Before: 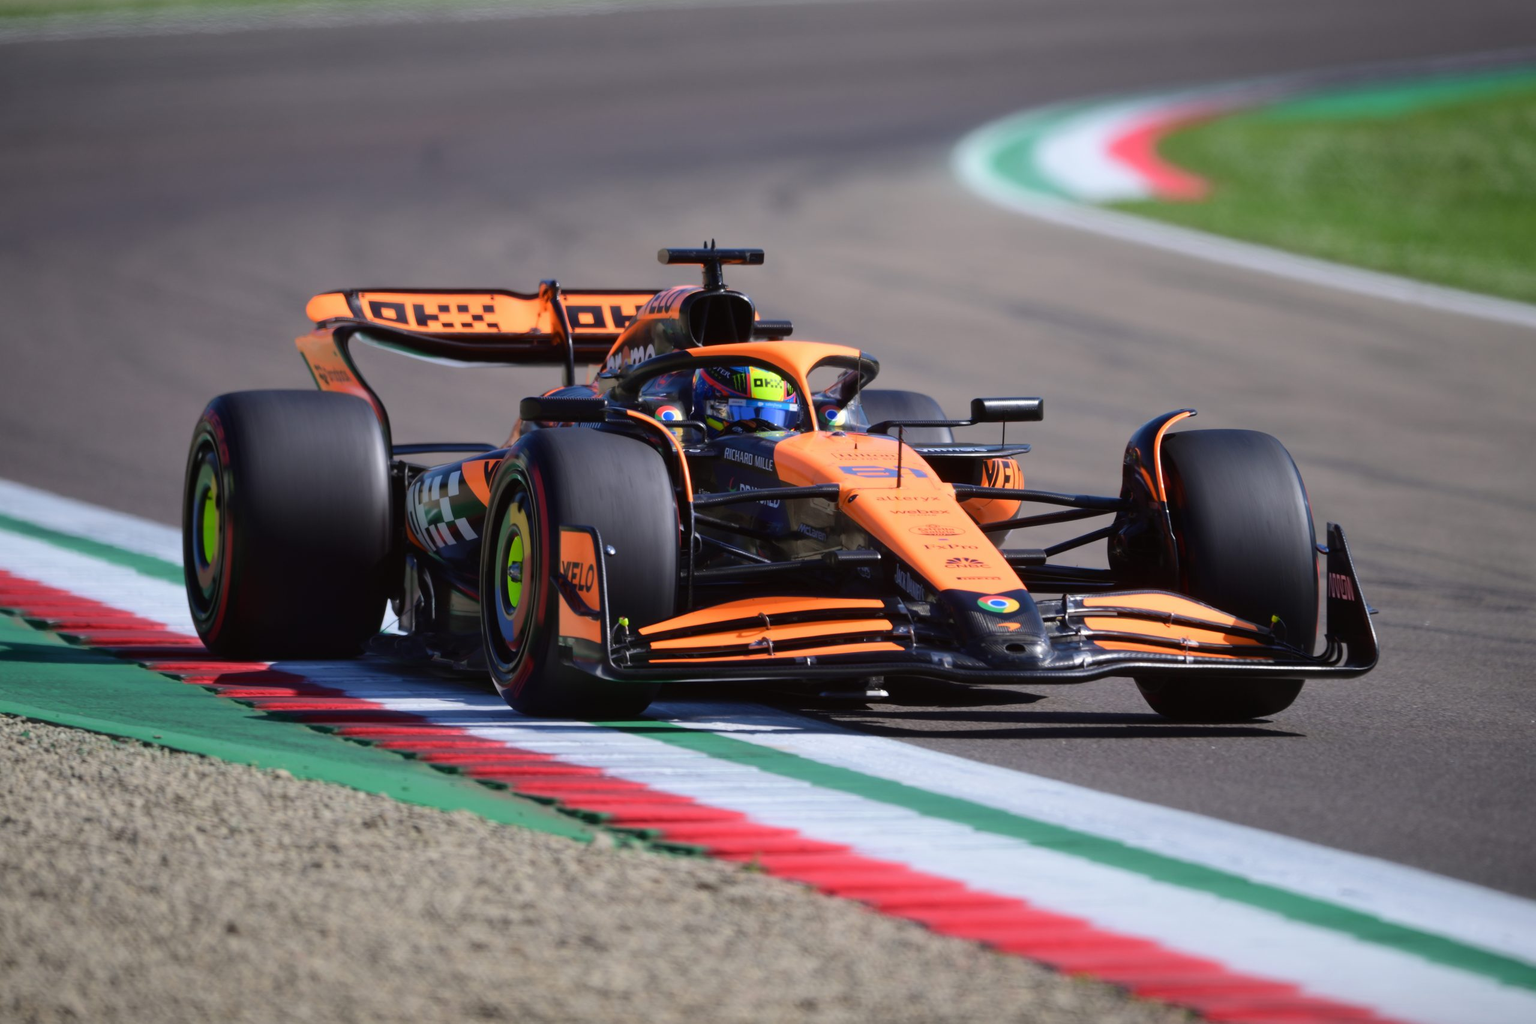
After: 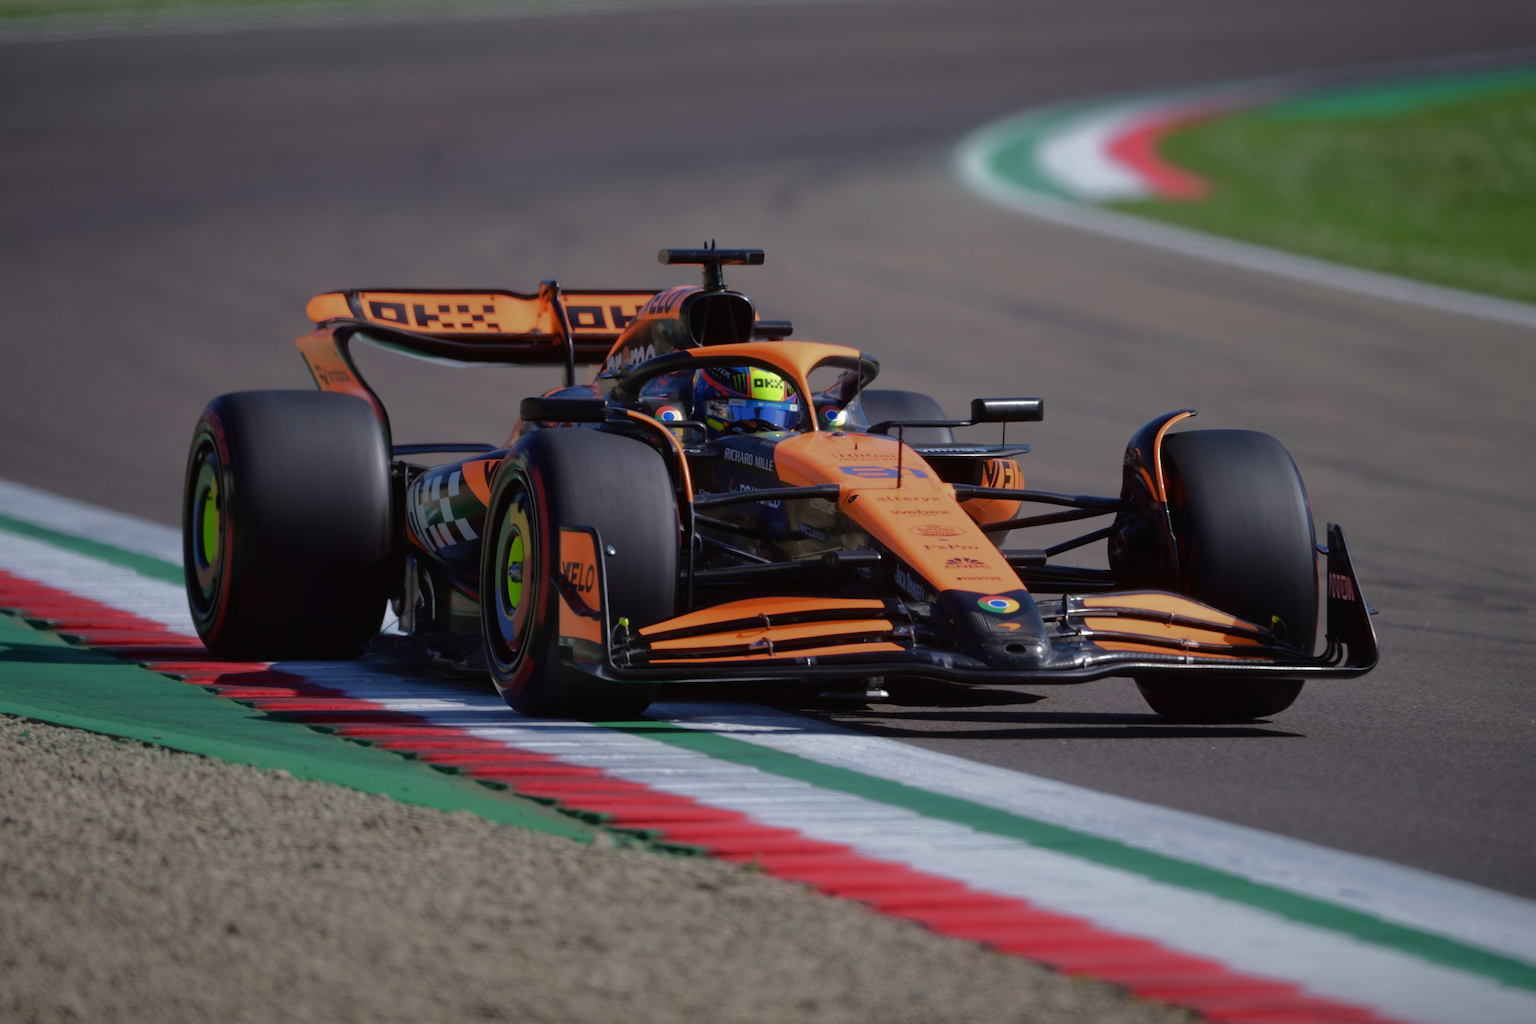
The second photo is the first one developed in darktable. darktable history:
shadows and highlights: shadows 0, highlights 40
base curve: curves: ch0 [(0, 0) (0.841, 0.609) (1, 1)]
